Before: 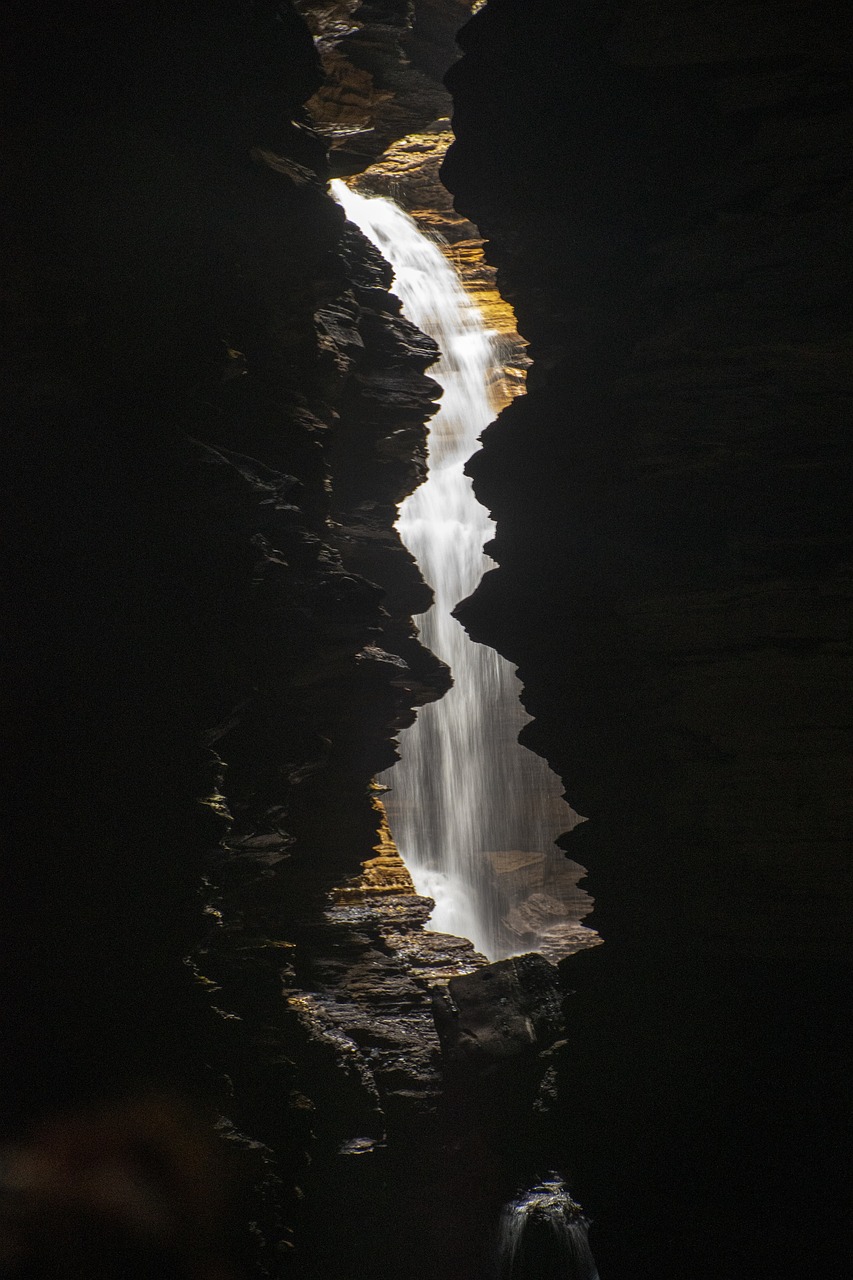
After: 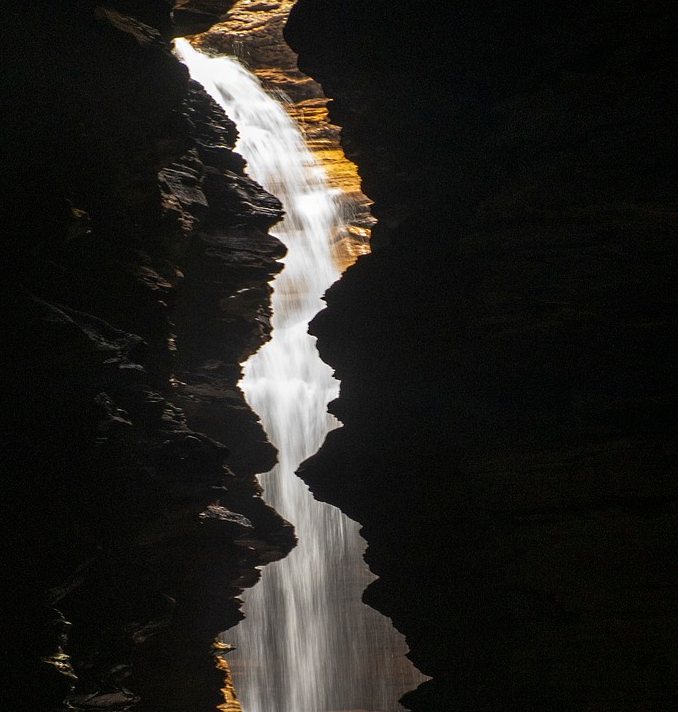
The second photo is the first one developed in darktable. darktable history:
crop: left 18.366%, top 11.066%, right 2.115%, bottom 33.255%
sharpen: radius 5.332, amount 0.316, threshold 26.15
